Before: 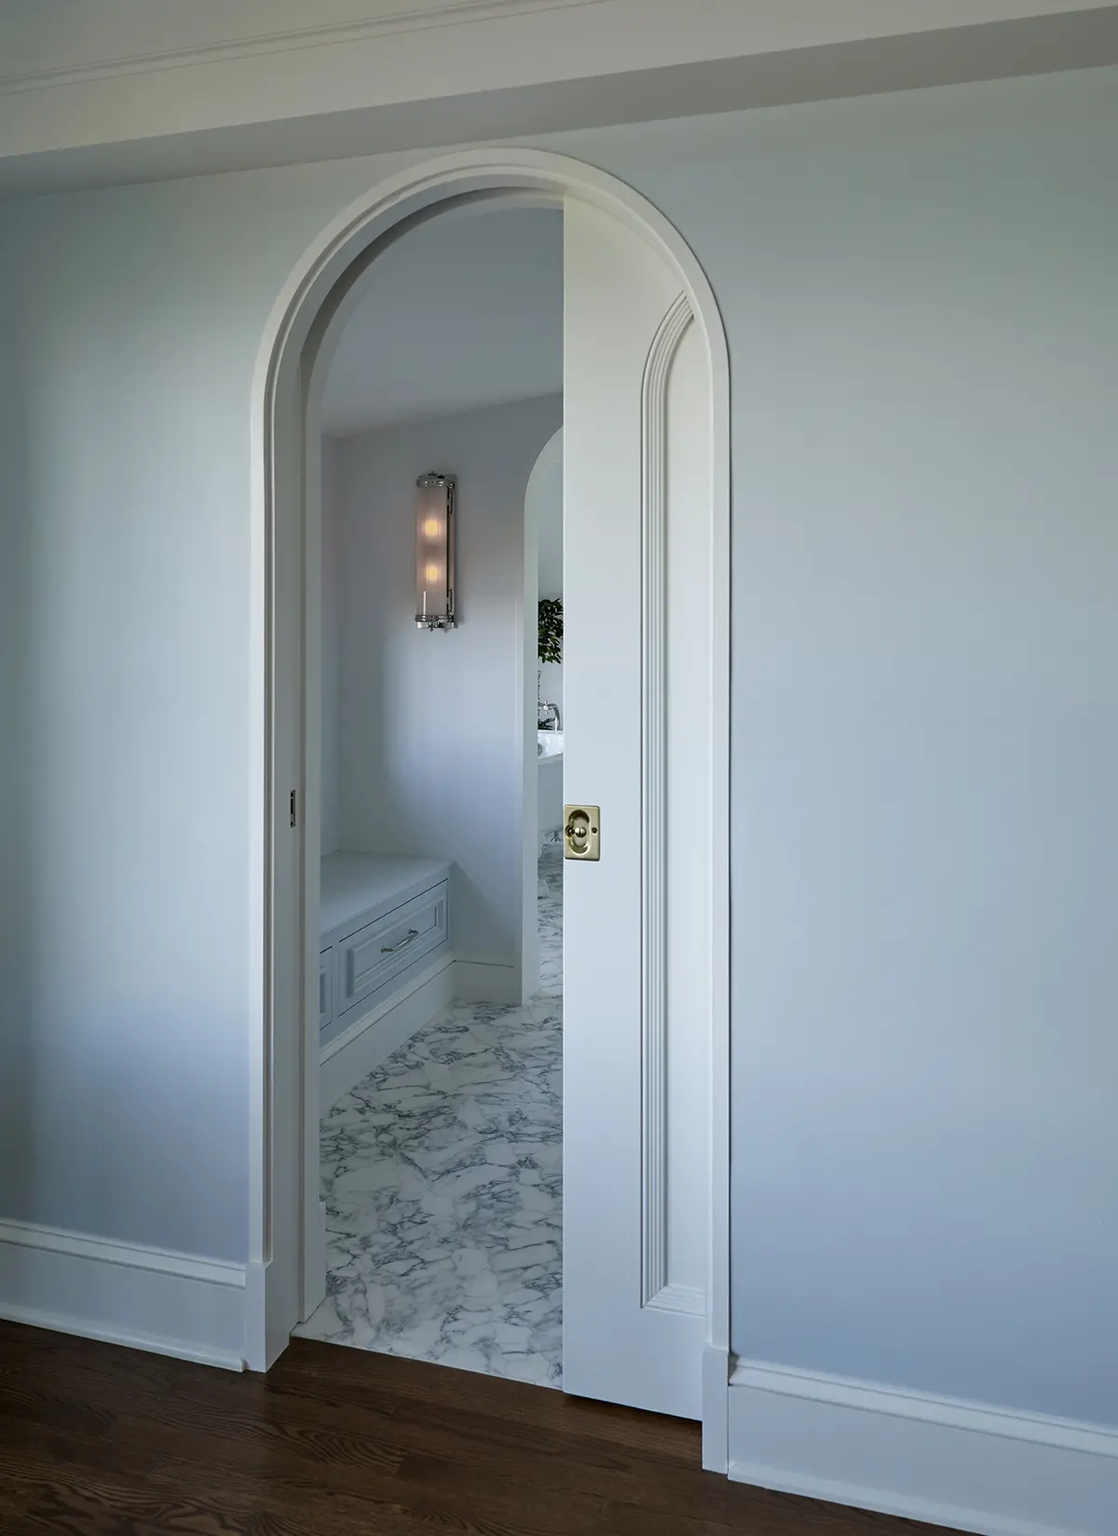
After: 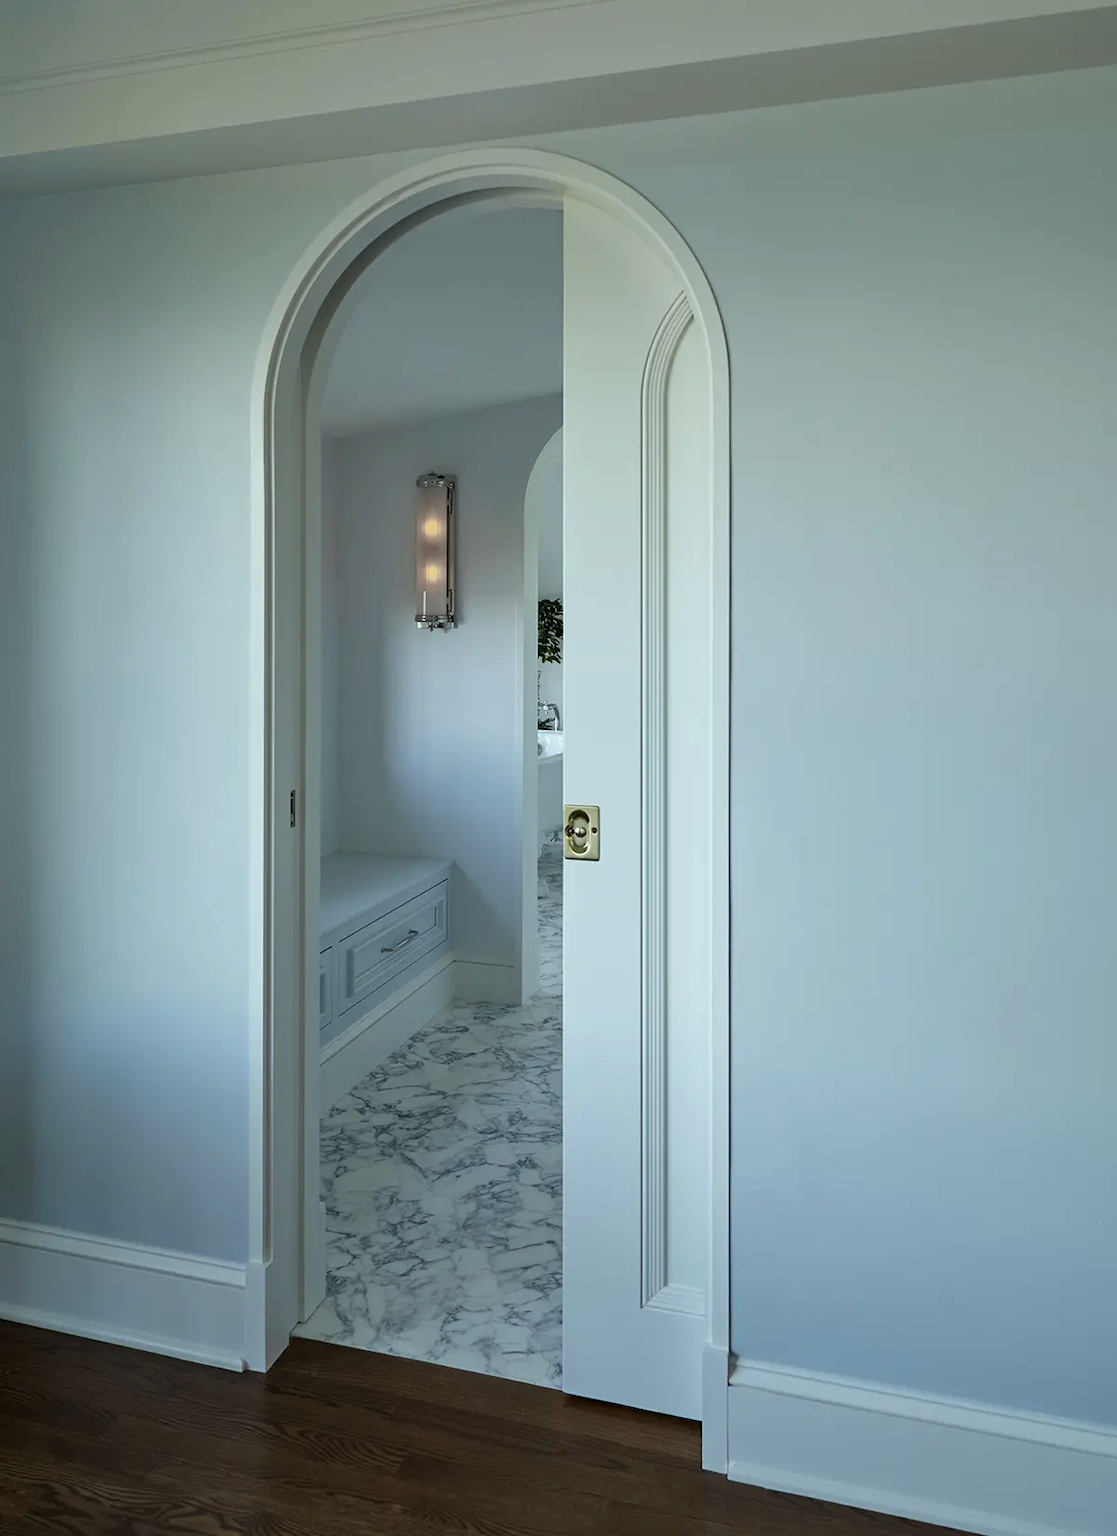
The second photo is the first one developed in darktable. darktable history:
color correction: highlights a* -6.37, highlights b* 0.533
